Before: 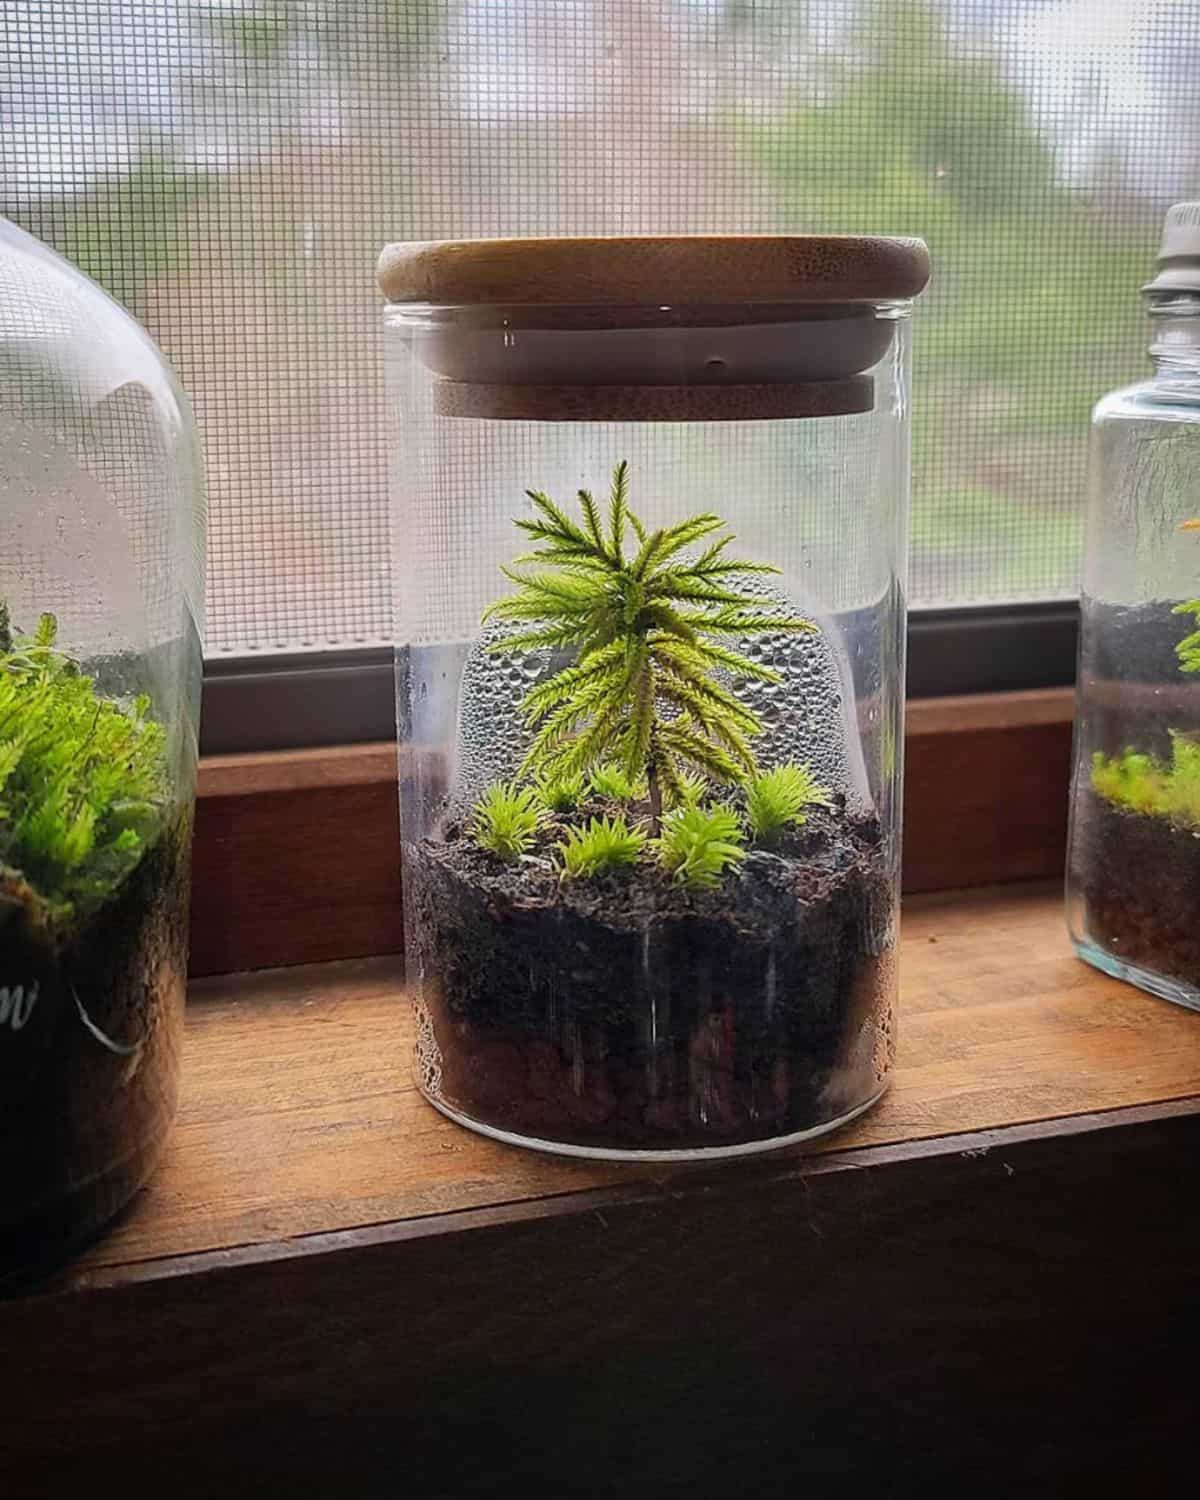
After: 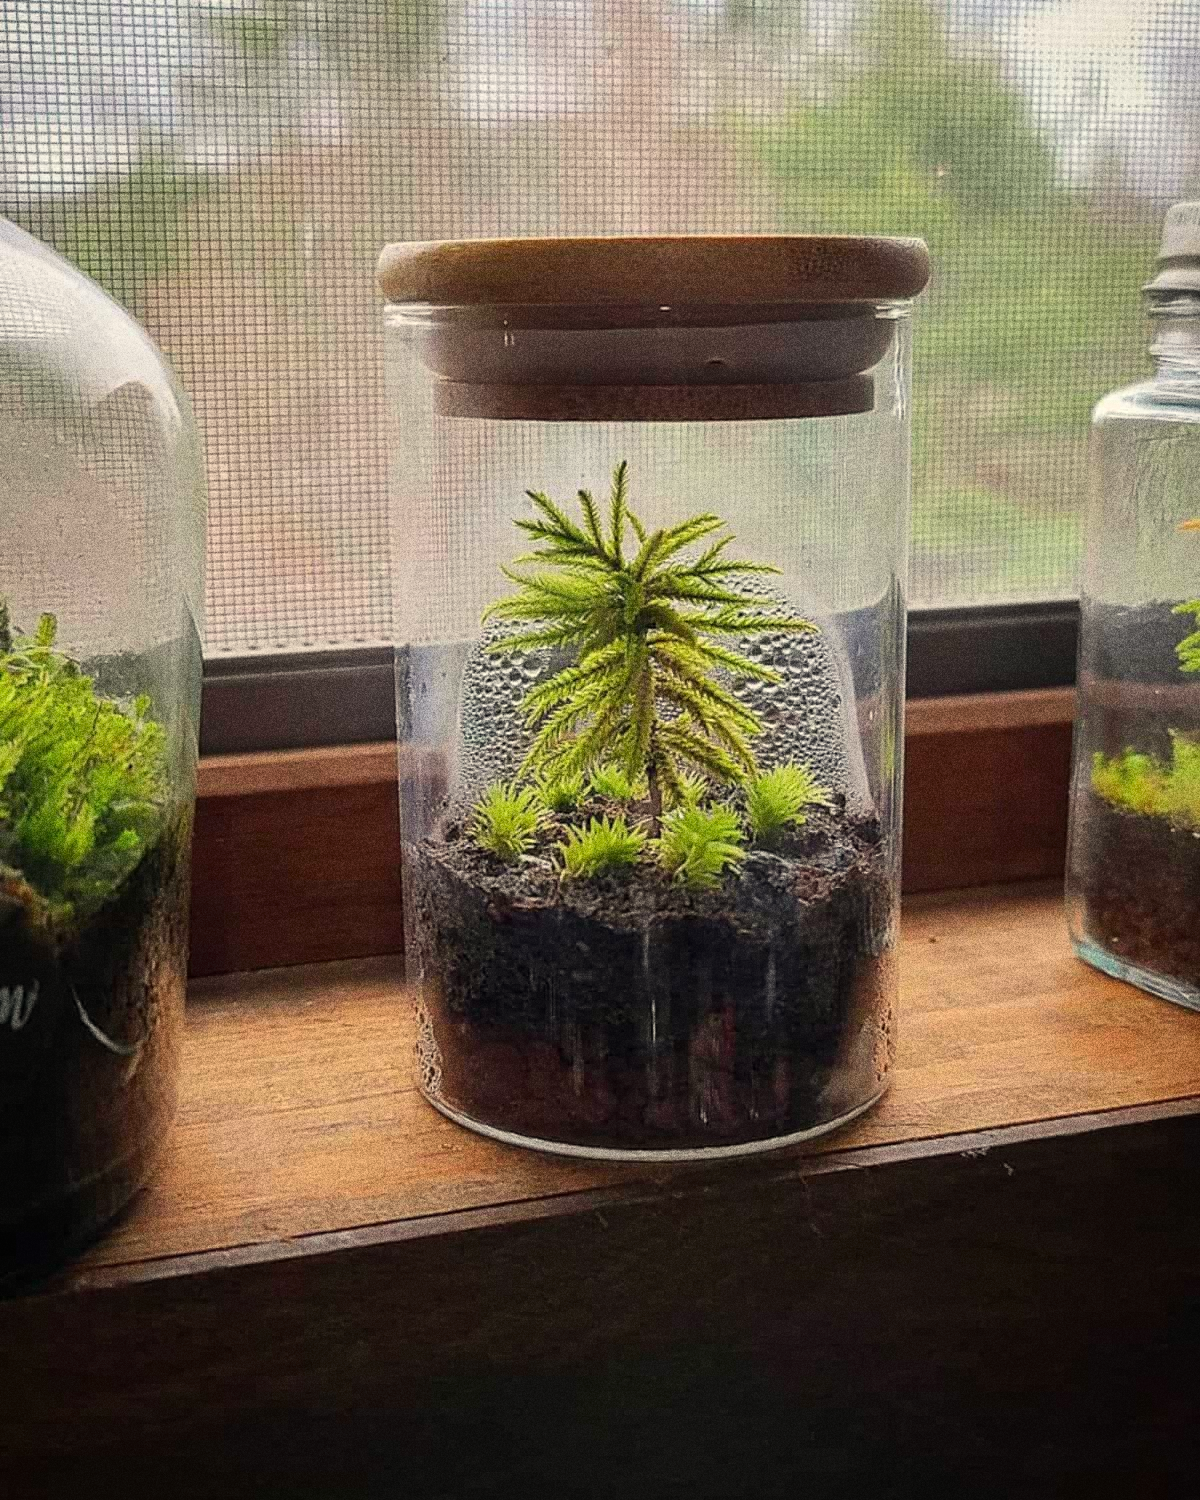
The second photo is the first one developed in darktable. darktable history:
grain: coarseness 10.62 ISO, strength 55.56%
white balance: red 1.029, blue 0.92
